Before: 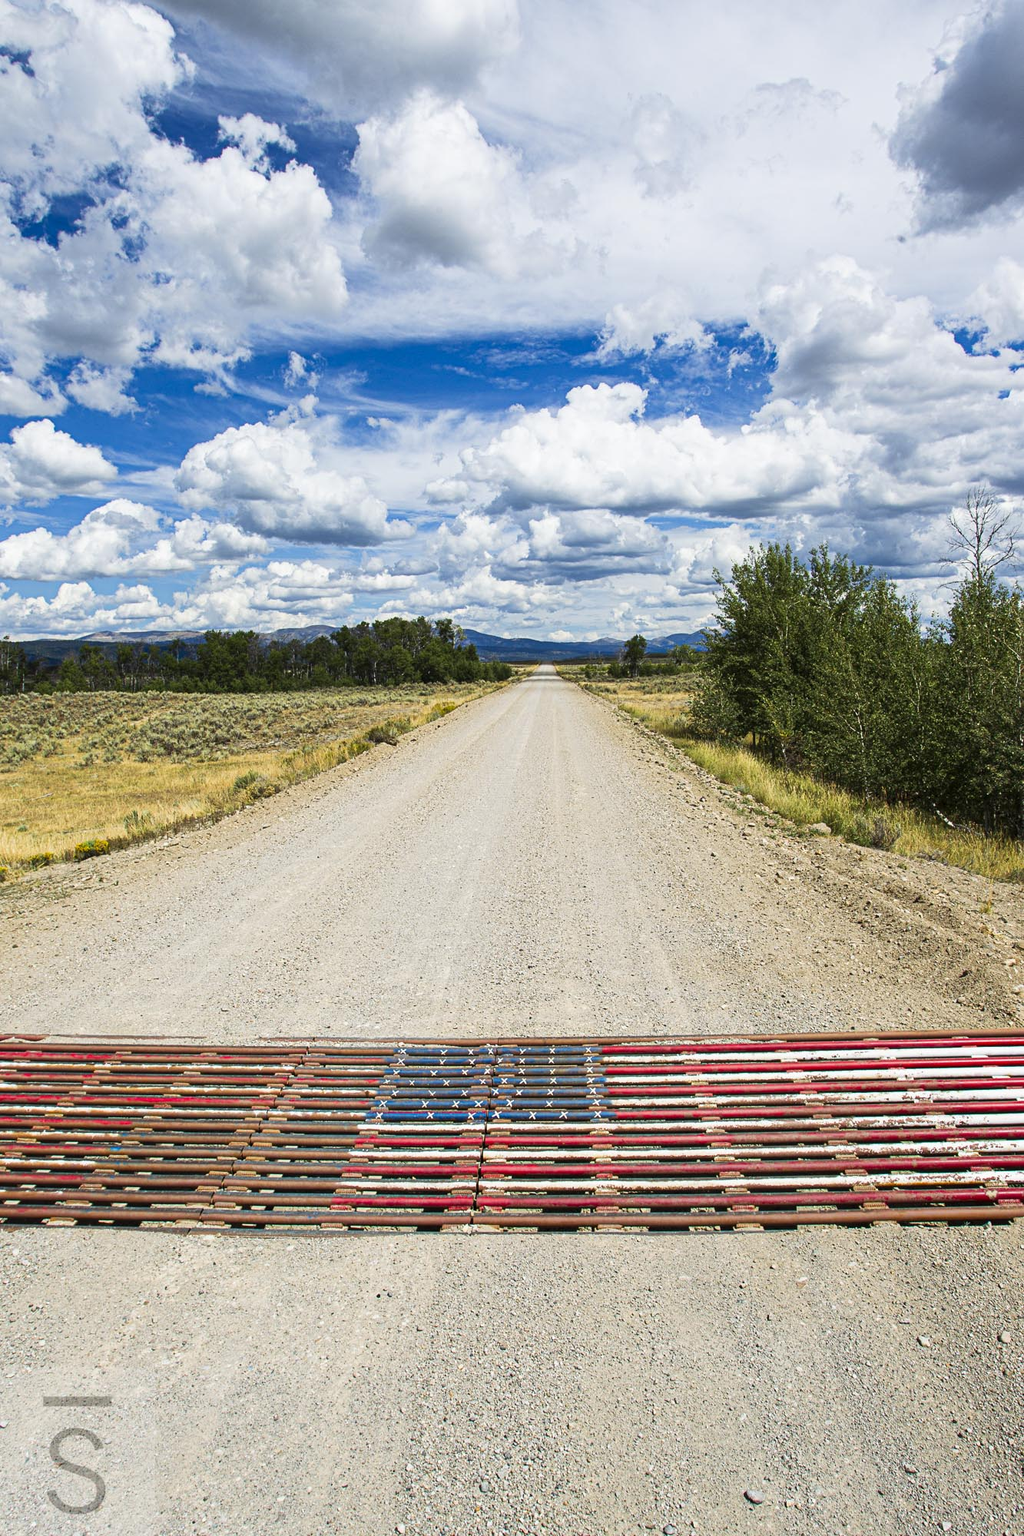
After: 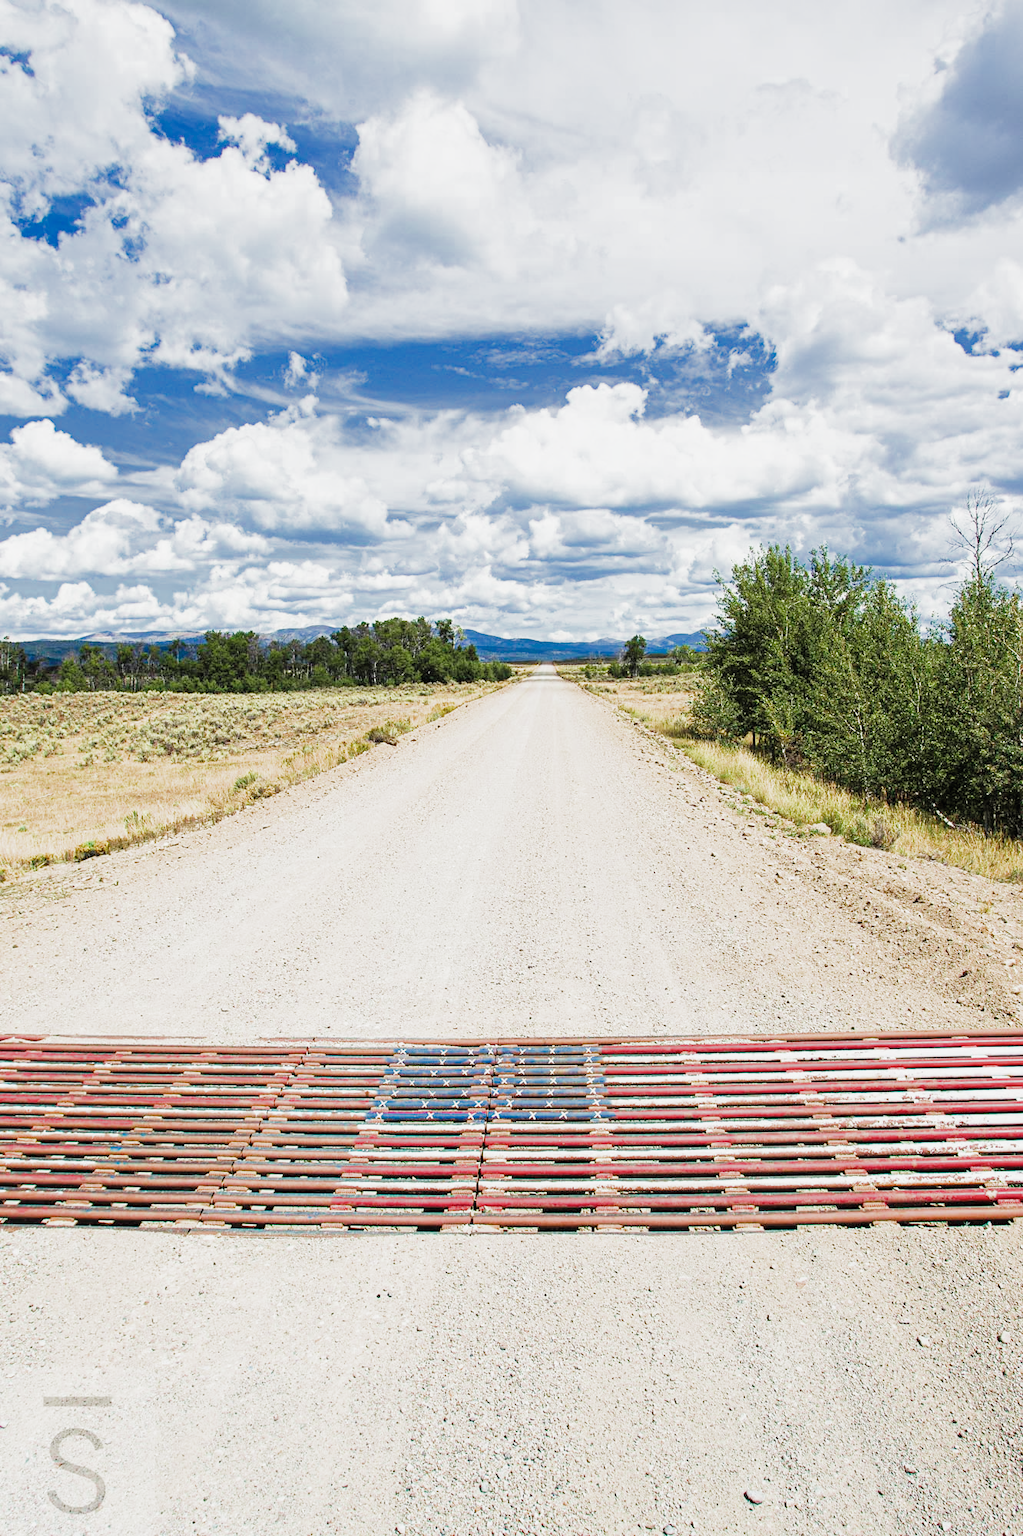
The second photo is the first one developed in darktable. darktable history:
exposure: black level correction -0.002, exposure 1.348 EV, compensate highlight preservation false
filmic rgb: black relative exposure -7.65 EV, white relative exposure 4.56 EV, hardness 3.61, add noise in highlights 0.002, preserve chrominance max RGB, color science v3 (2019), use custom middle-gray values true, iterations of high-quality reconstruction 10, contrast in highlights soft
